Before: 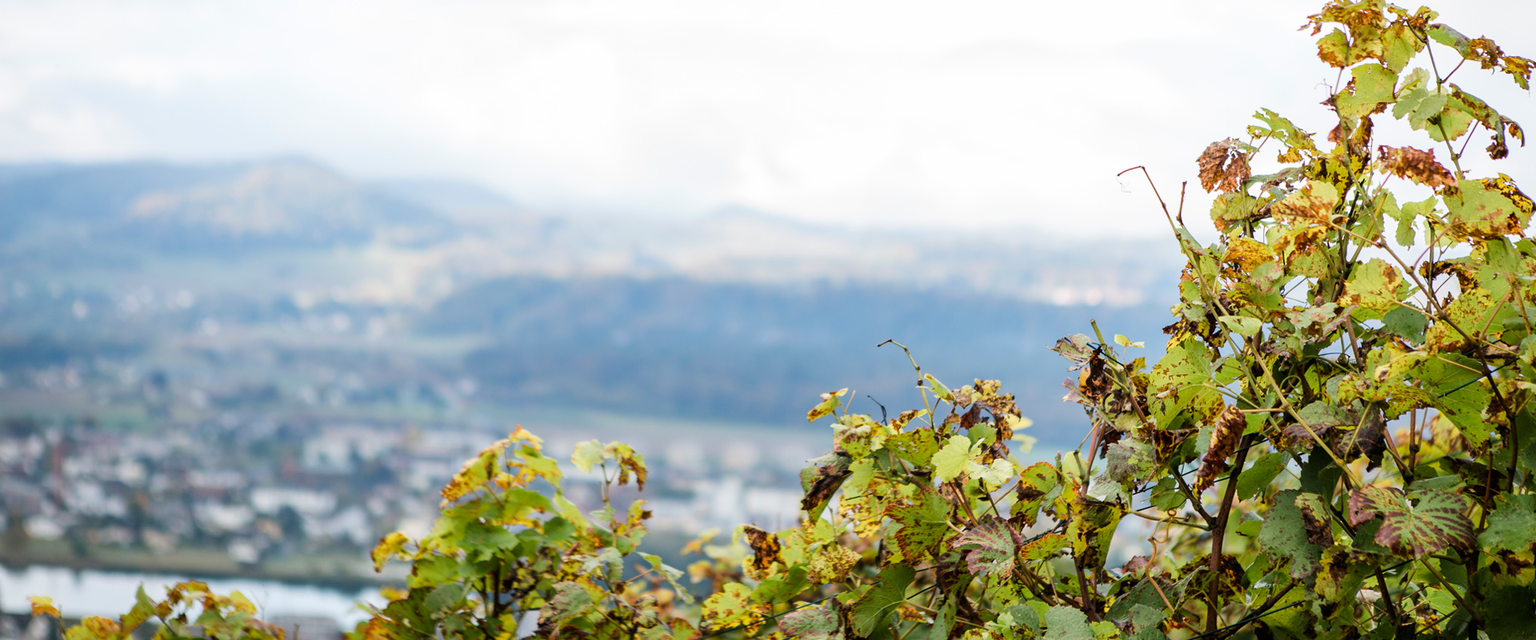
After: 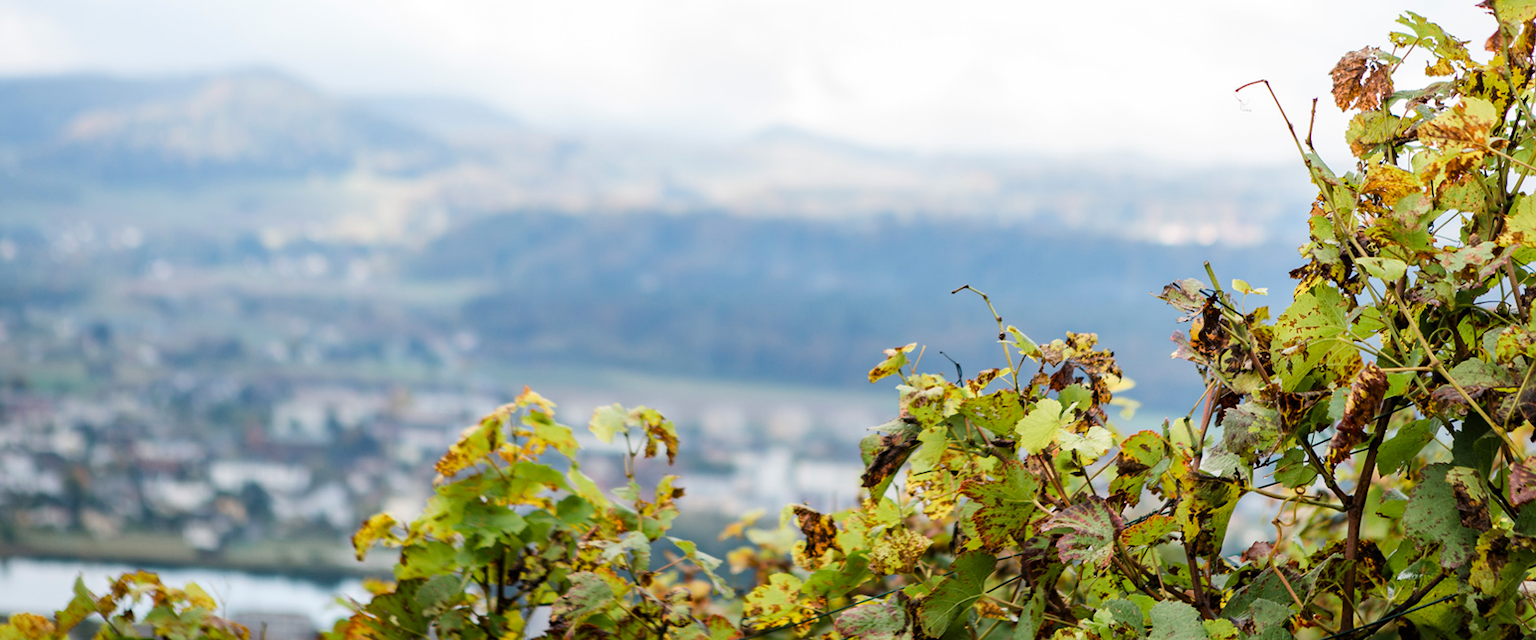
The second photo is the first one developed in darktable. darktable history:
haze removal: compatibility mode true, adaptive false
crop and rotate: left 4.842%, top 15.51%, right 10.668%
